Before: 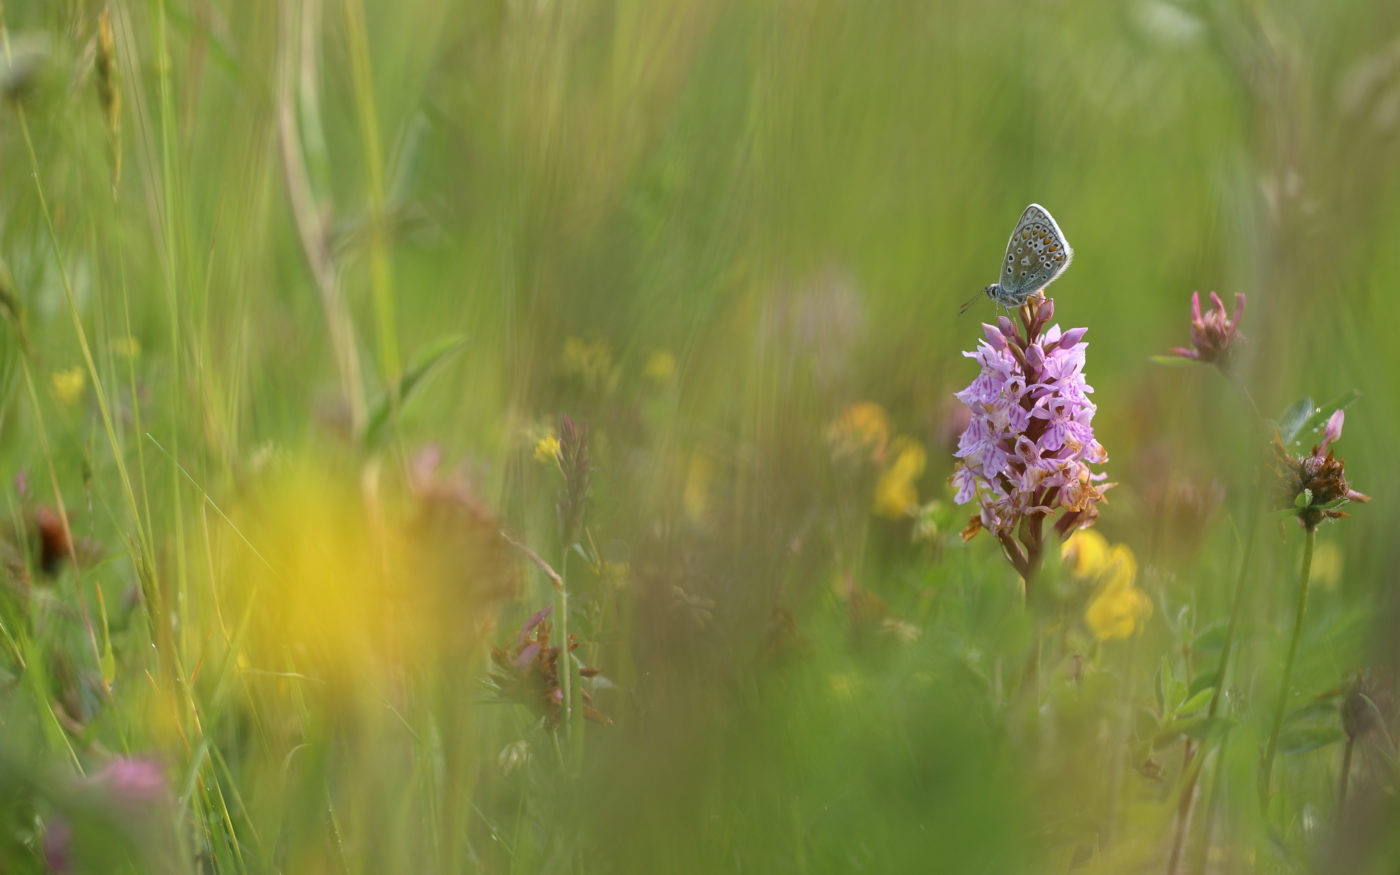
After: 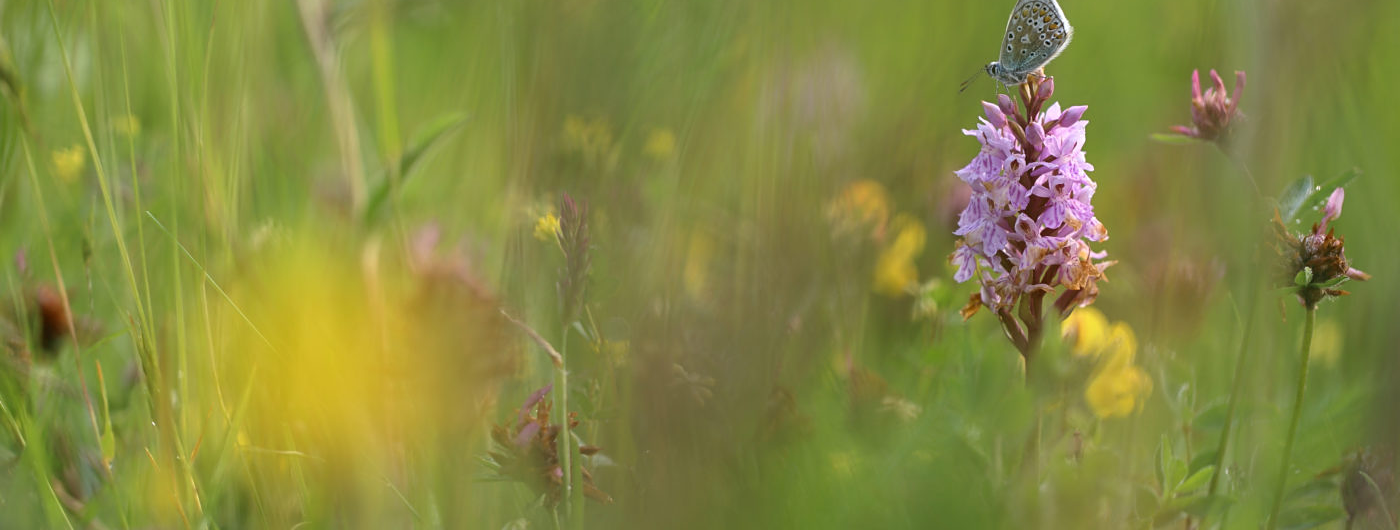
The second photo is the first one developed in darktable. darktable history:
sharpen: amount 0.217
crop and rotate: top 25.447%, bottom 13.962%
